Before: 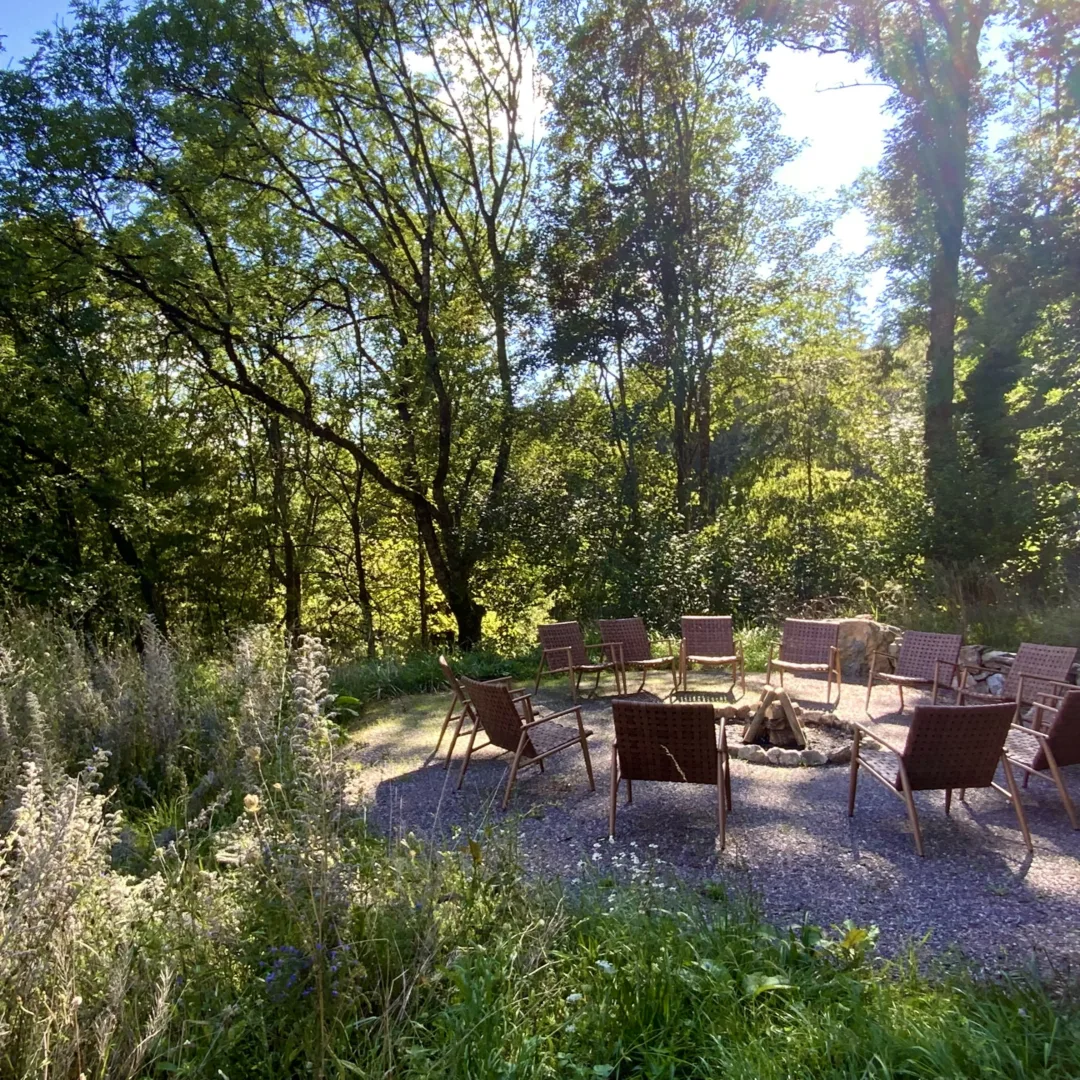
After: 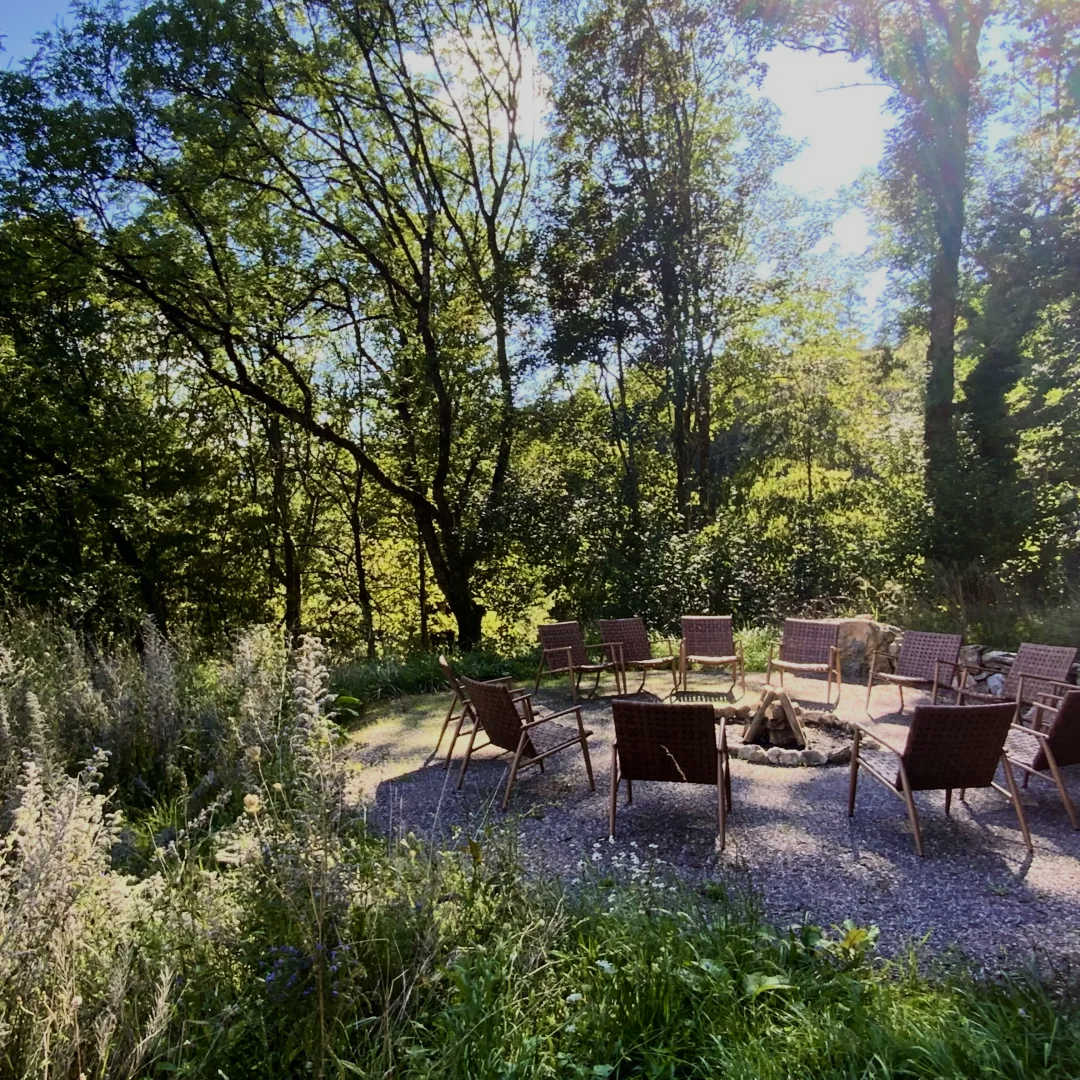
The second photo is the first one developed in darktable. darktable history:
filmic rgb: black relative exposure -16 EV, white relative exposure 6.31 EV, hardness 5.04, contrast 1.346, preserve chrominance max RGB, color science v6 (2022), iterations of high-quality reconstruction 10, contrast in shadows safe, contrast in highlights safe
